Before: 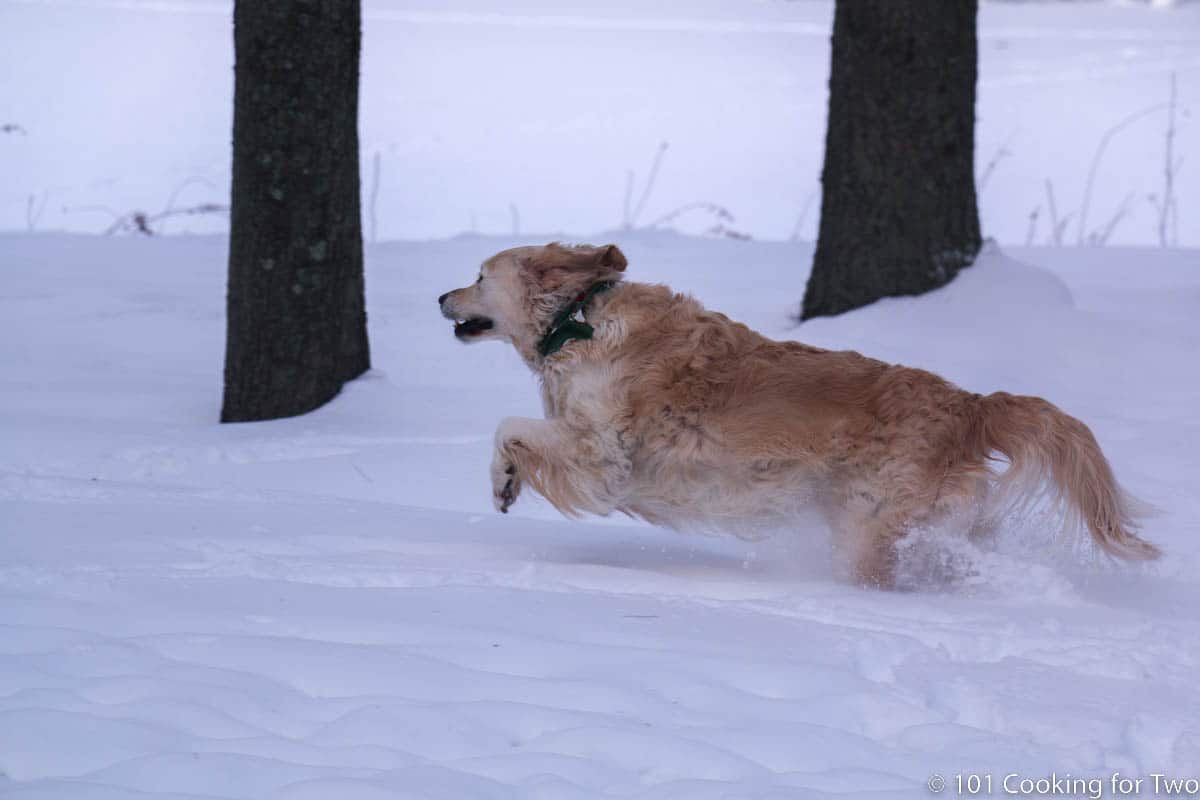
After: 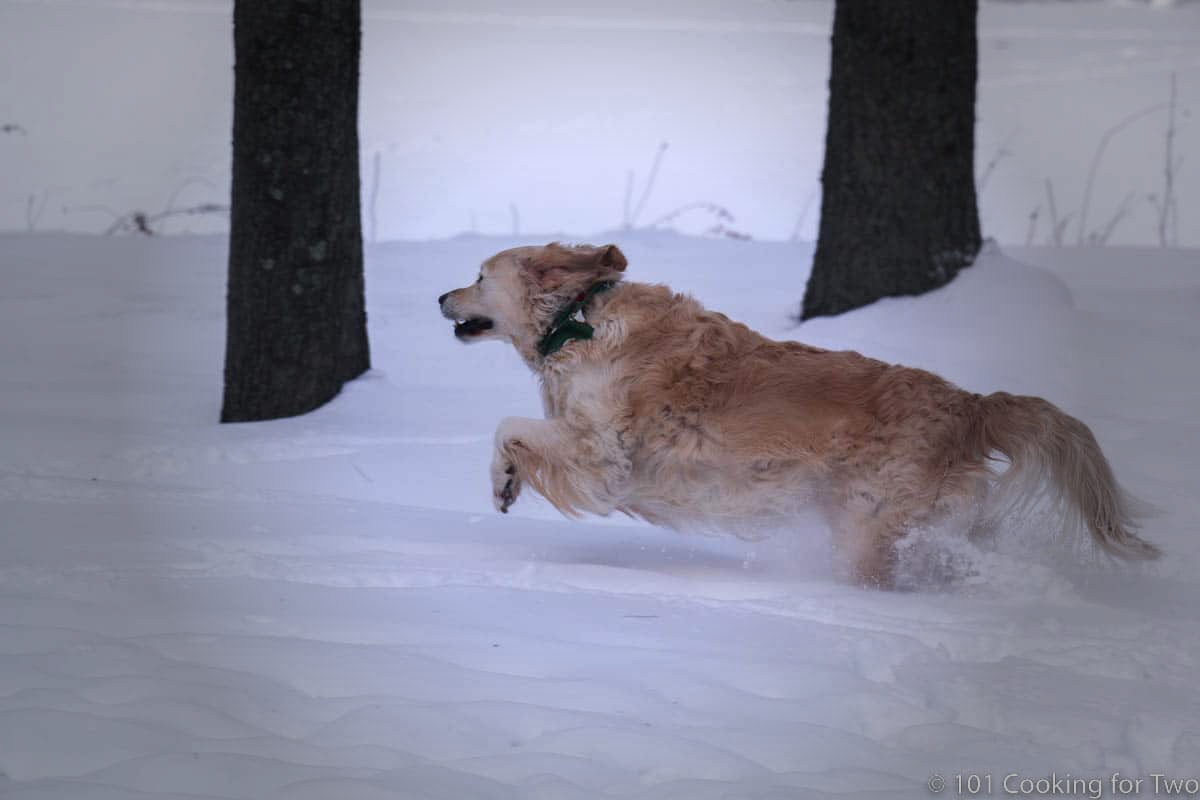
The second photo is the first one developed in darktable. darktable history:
vignetting: fall-off start 40.55%, fall-off radius 40.17%, unbound false
